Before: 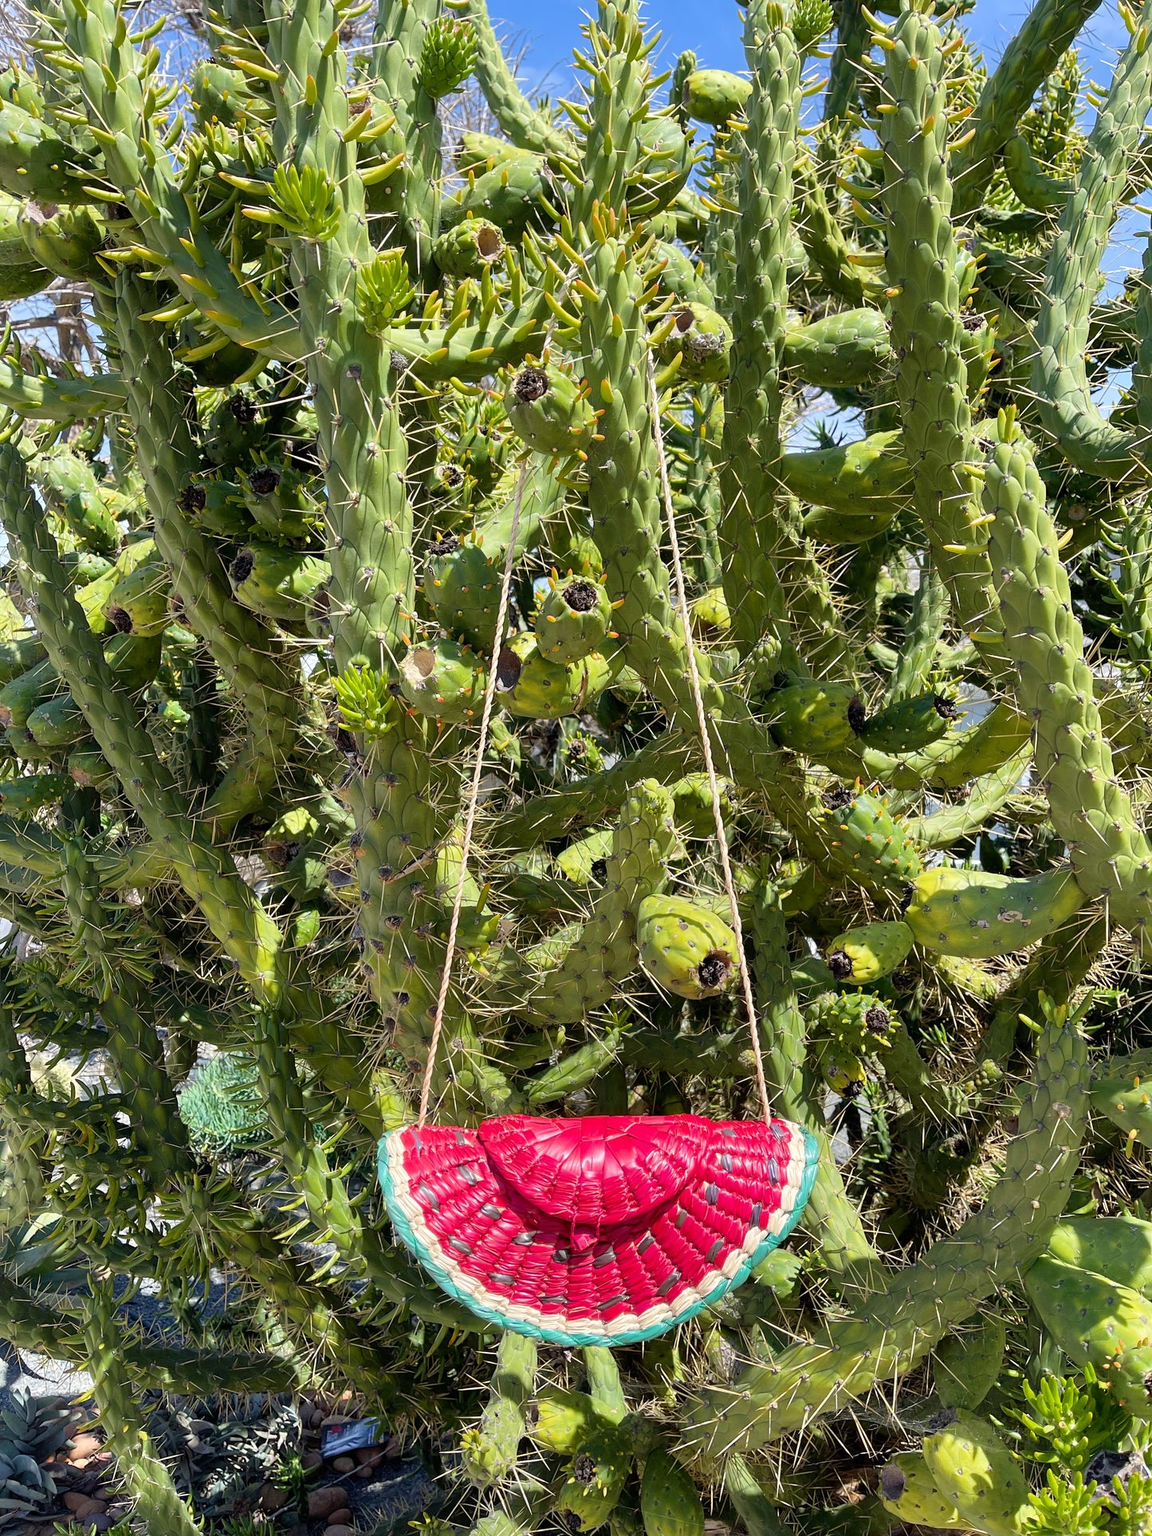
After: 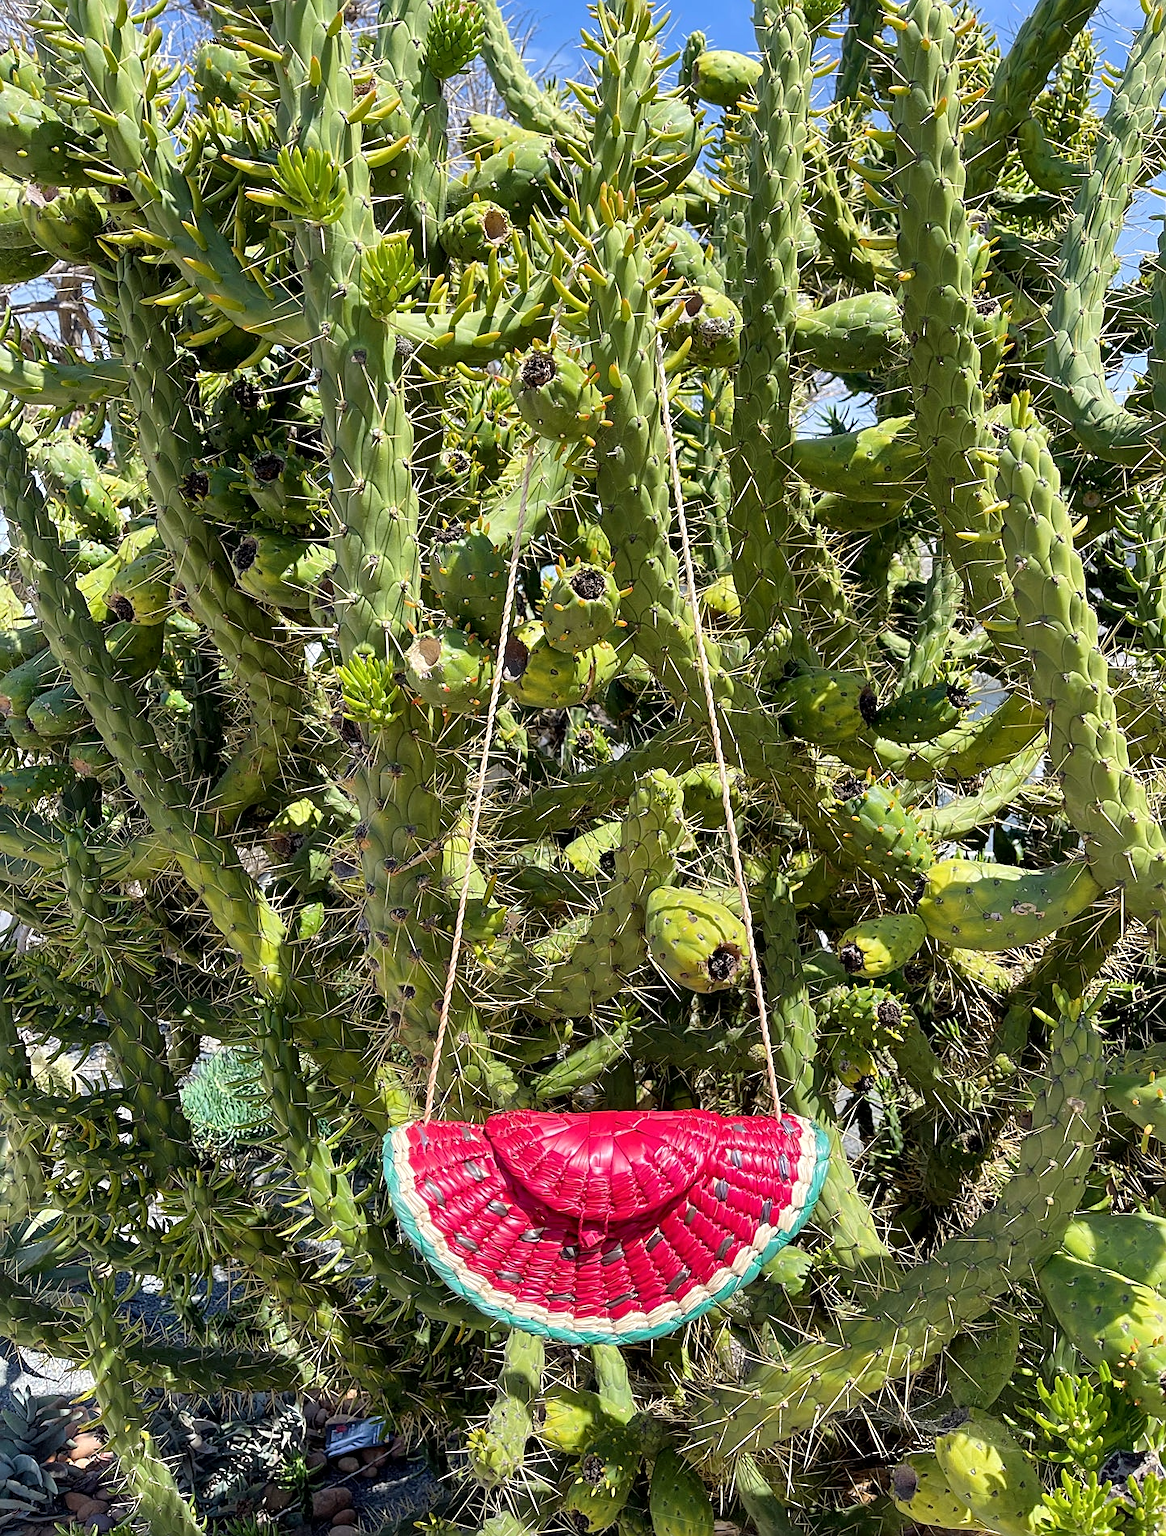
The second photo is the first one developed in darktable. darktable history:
sharpen: on, module defaults
local contrast: mode bilateral grid, contrast 21, coarseness 51, detail 120%, midtone range 0.2
crop: top 1.311%, right 0.001%
